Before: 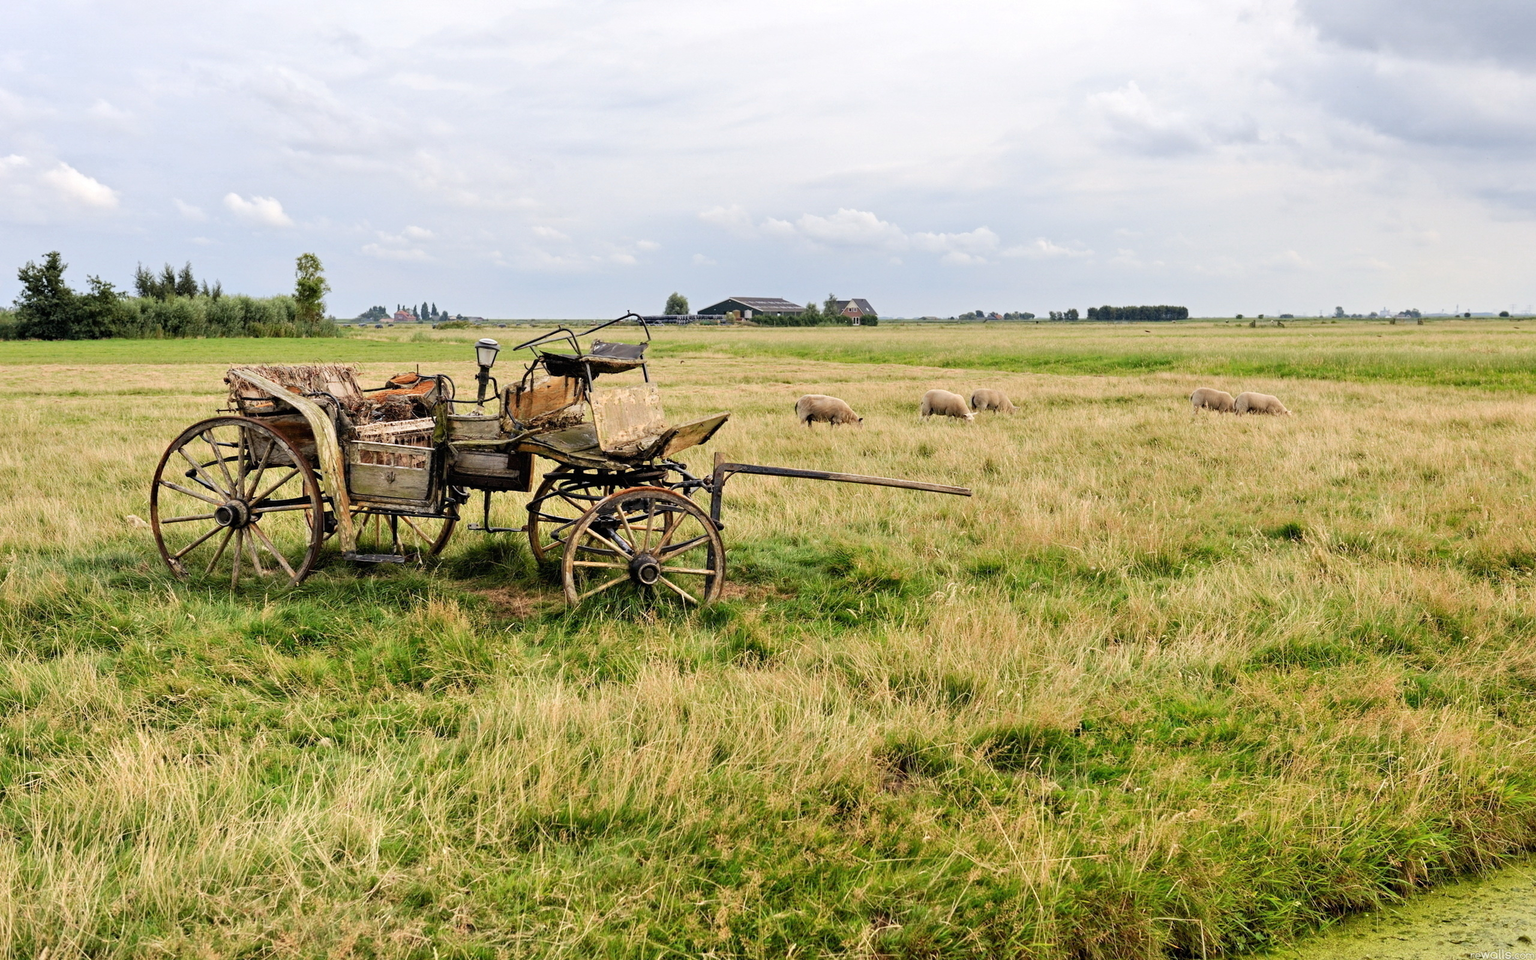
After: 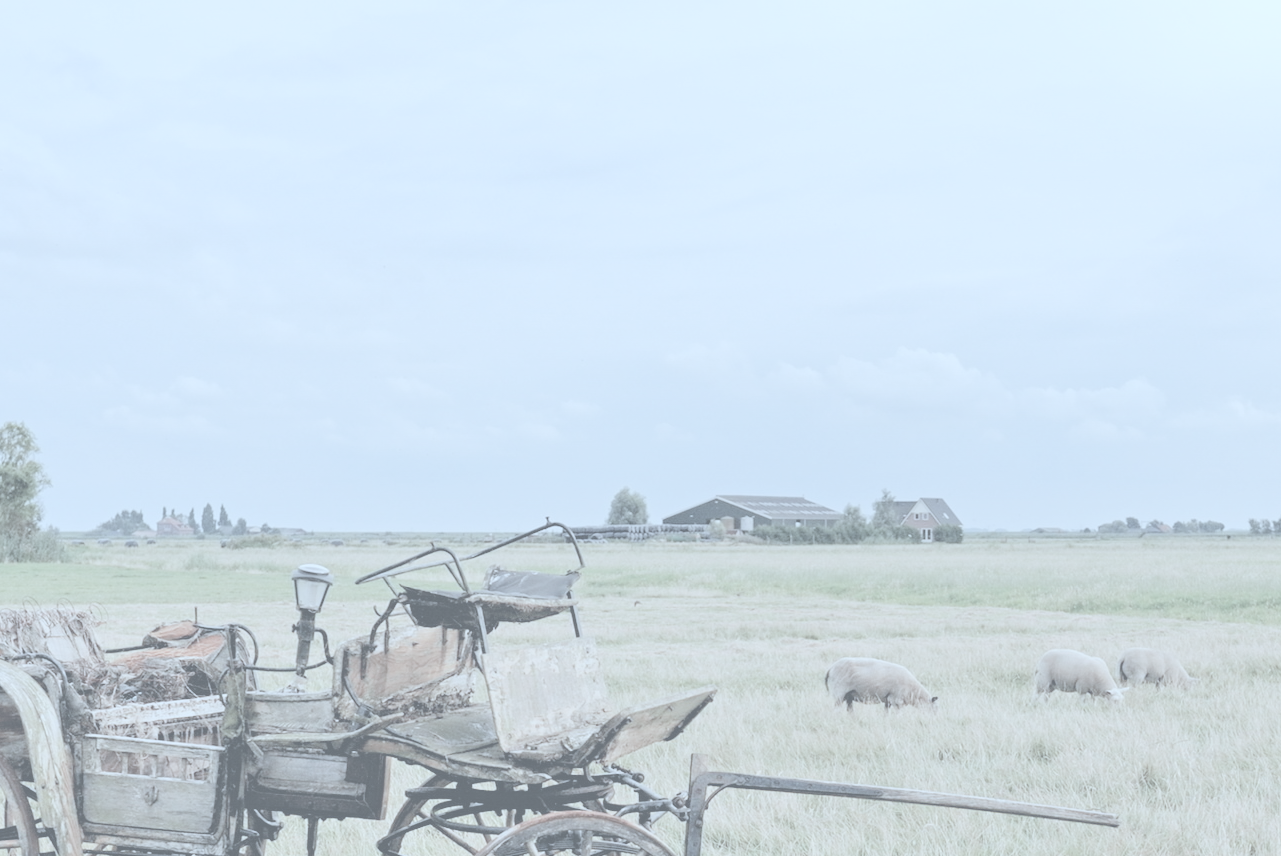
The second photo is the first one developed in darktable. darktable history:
white balance: red 0.988, blue 1.017
crop: left 19.556%, right 30.401%, bottom 46.458%
bloom: size 13.65%, threshold 98.39%, strength 4.82%
color correction: highlights a* -4.18, highlights b* -10.81
exposure: exposure 0.207 EV, compensate highlight preservation false
contrast brightness saturation: contrast -0.32, brightness 0.75, saturation -0.78
